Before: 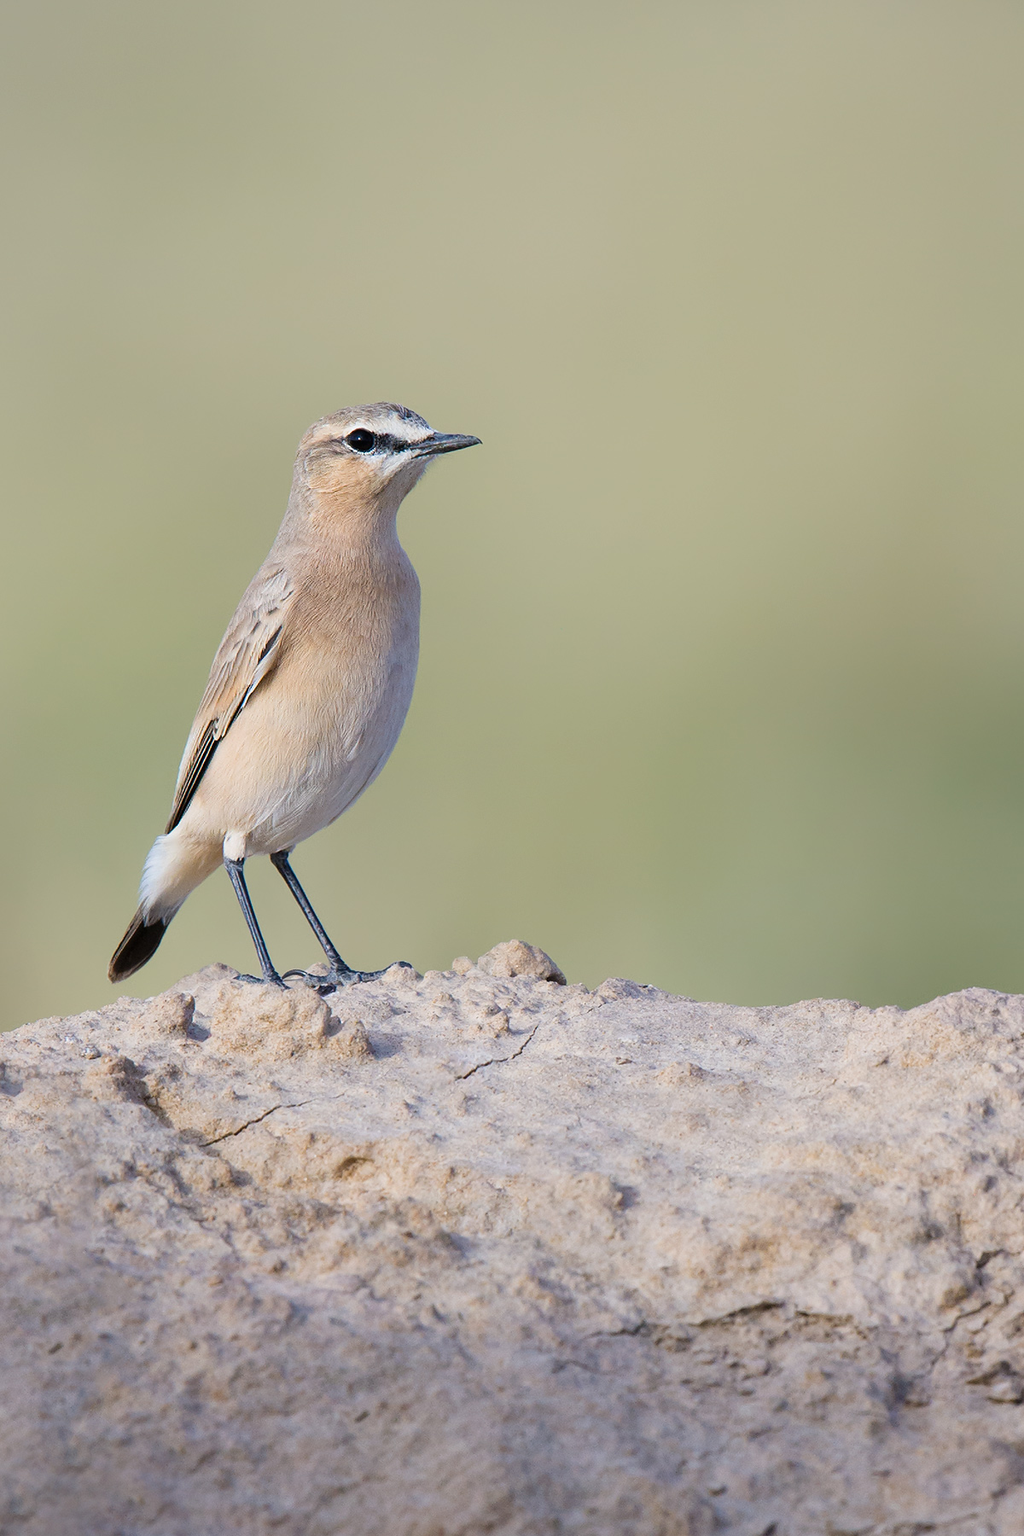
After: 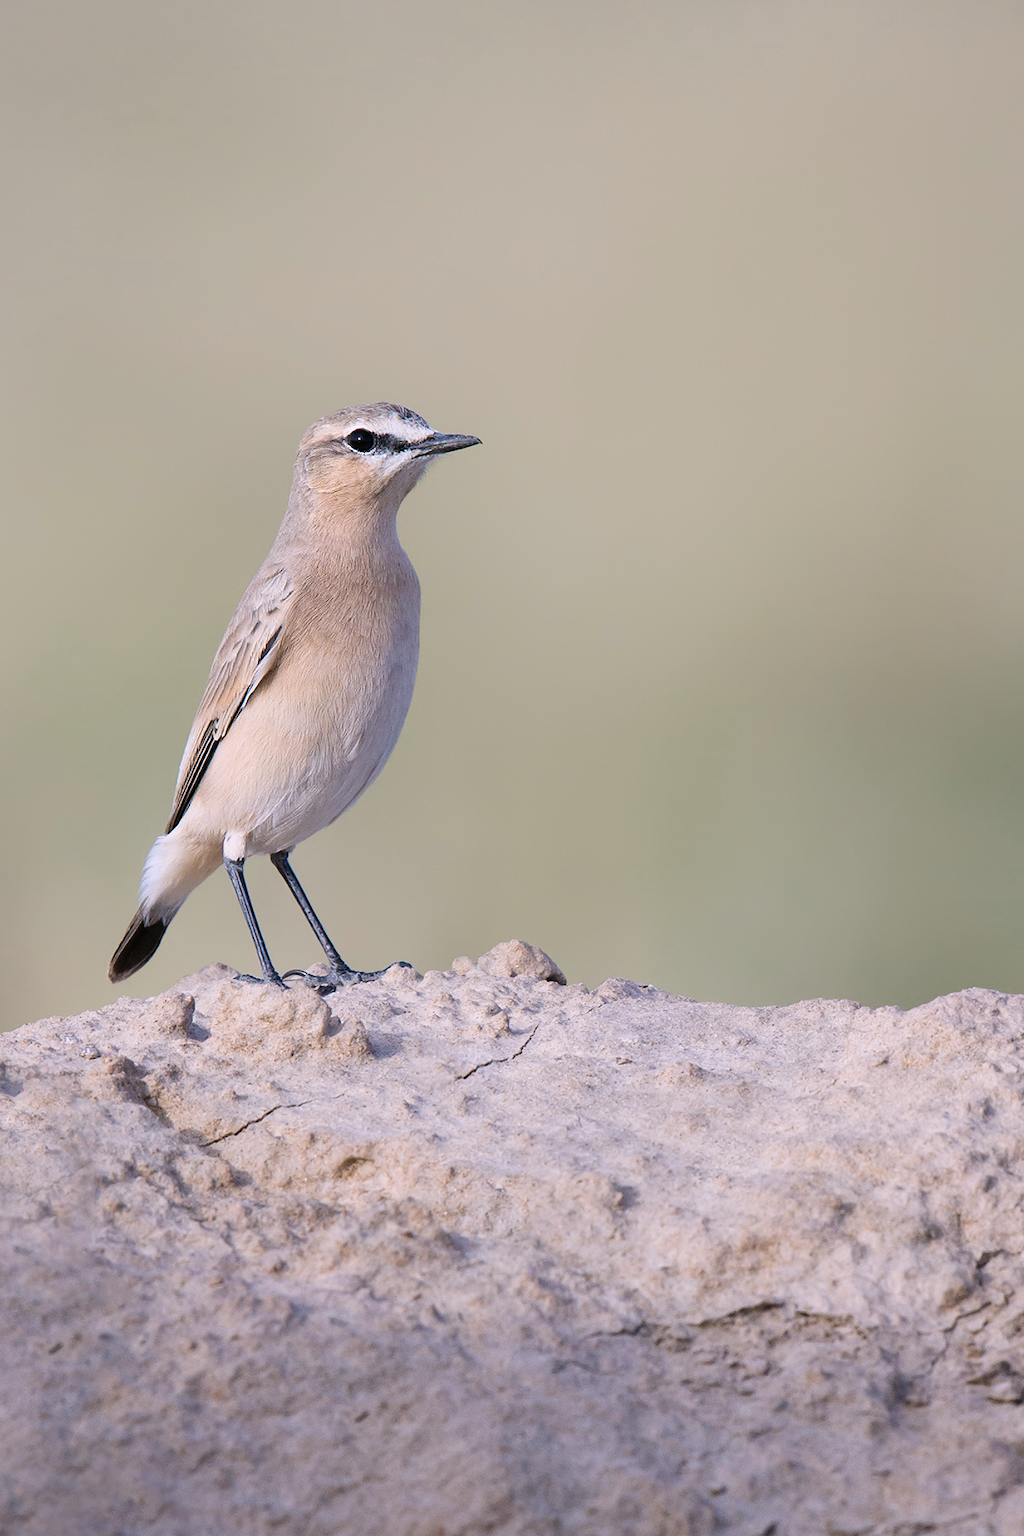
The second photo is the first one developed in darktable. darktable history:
color balance: input saturation 80.07%
white balance: red 1.05, blue 1.072
